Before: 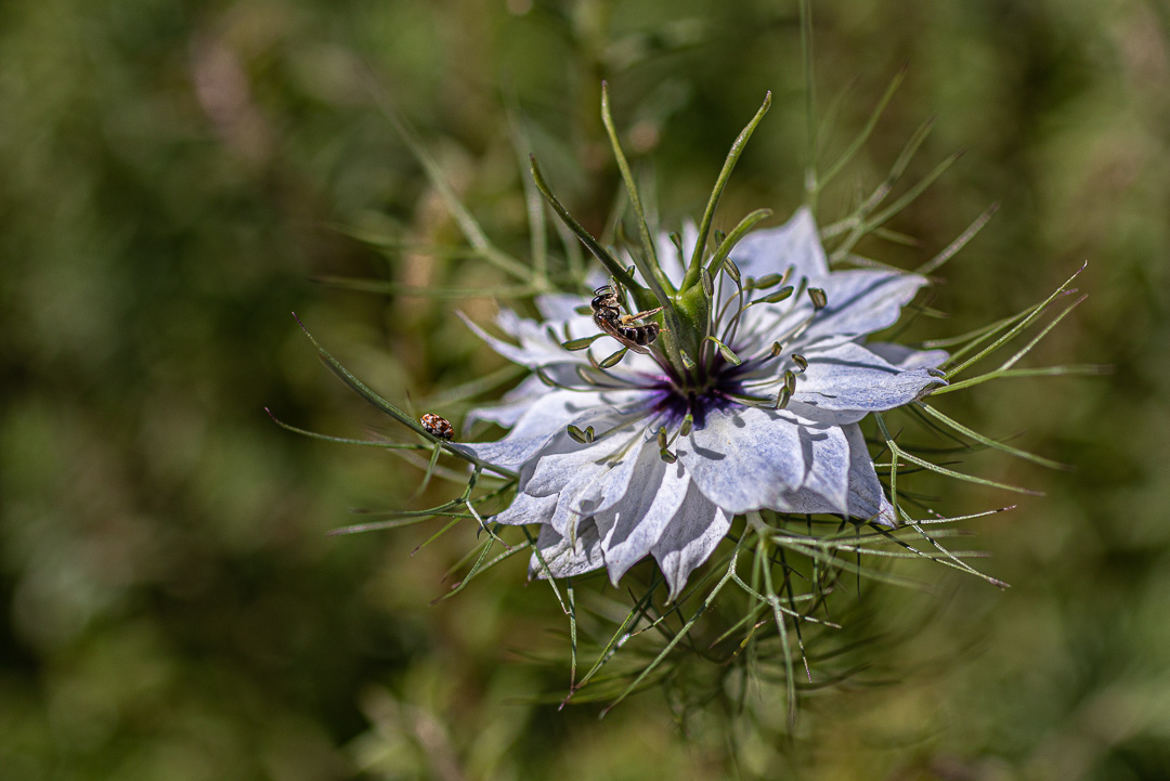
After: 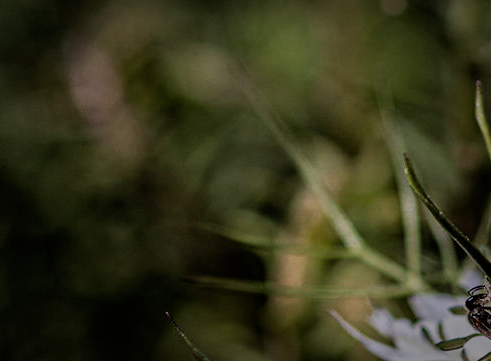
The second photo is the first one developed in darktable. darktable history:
exposure: exposure -0.04 EV, compensate highlight preservation false
crop and rotate: left 10.817%, top 0.062%, right 47.194%, bottom 53.626%
filmic rgb: black relative exposure -5 EV, hardness 2.88, contrast 1.2, highlights saturation mix -30%
vignetting: fall-off start 70.97%, brightness -0.584, saturation -0.118, width/height ratio 1.333
